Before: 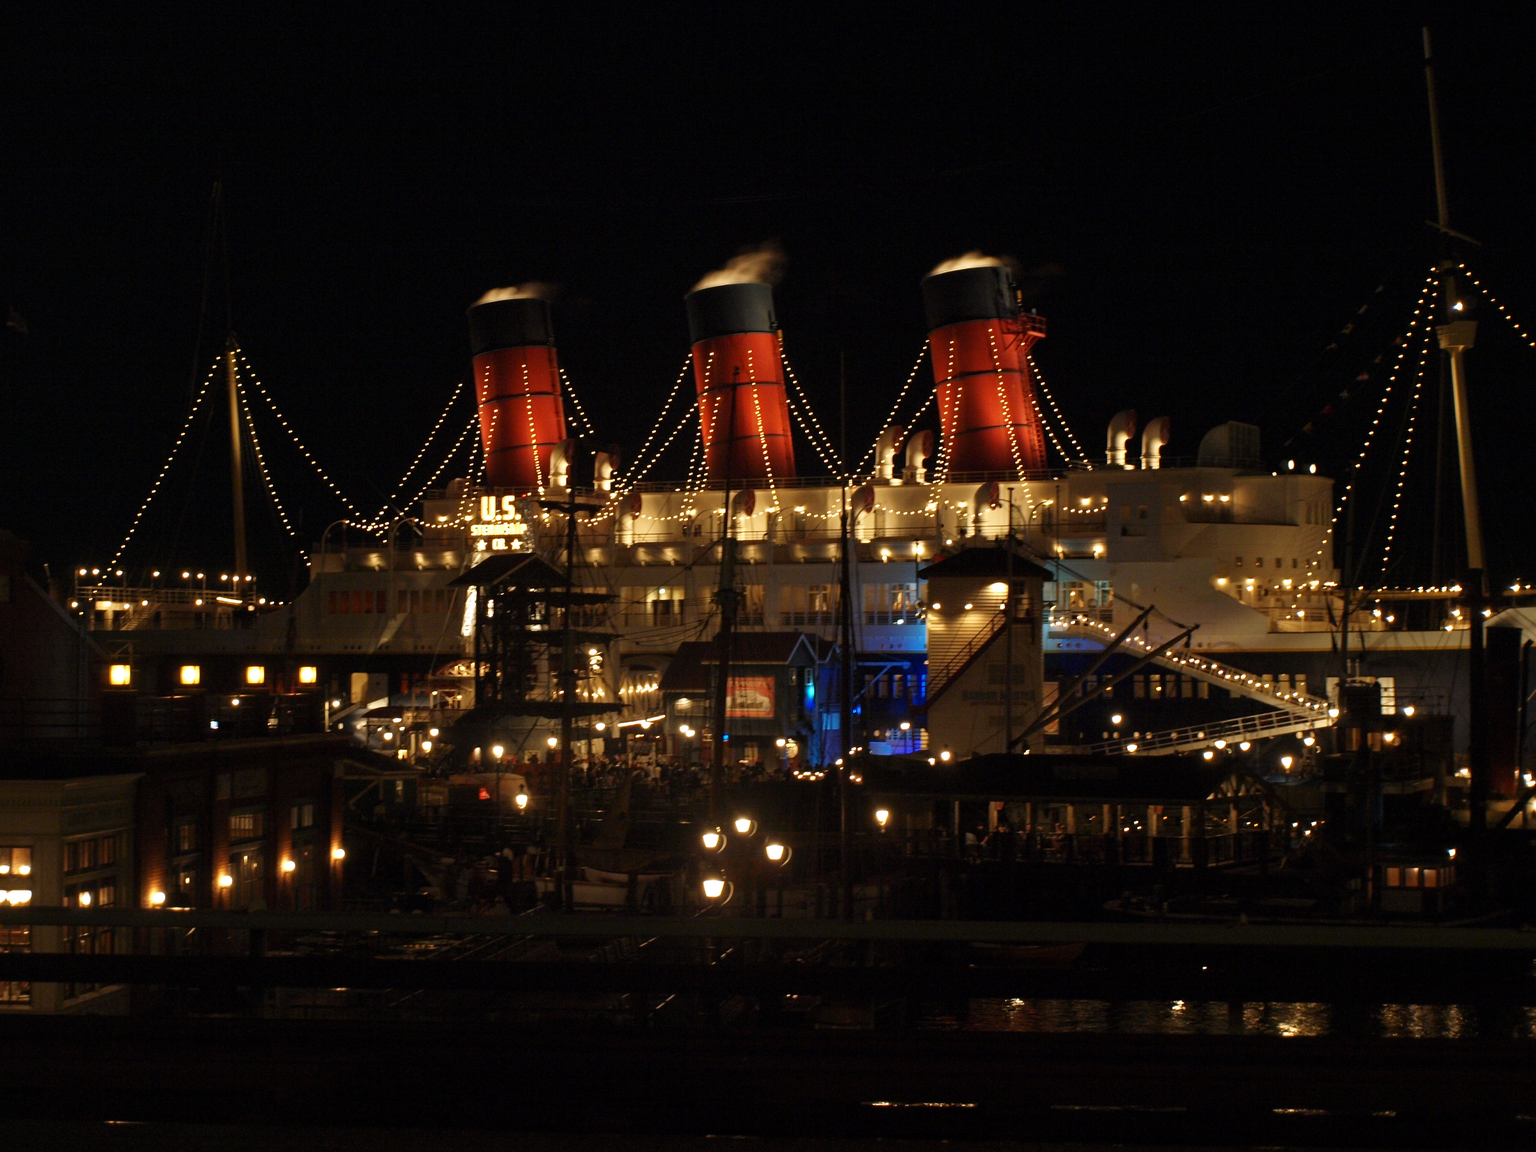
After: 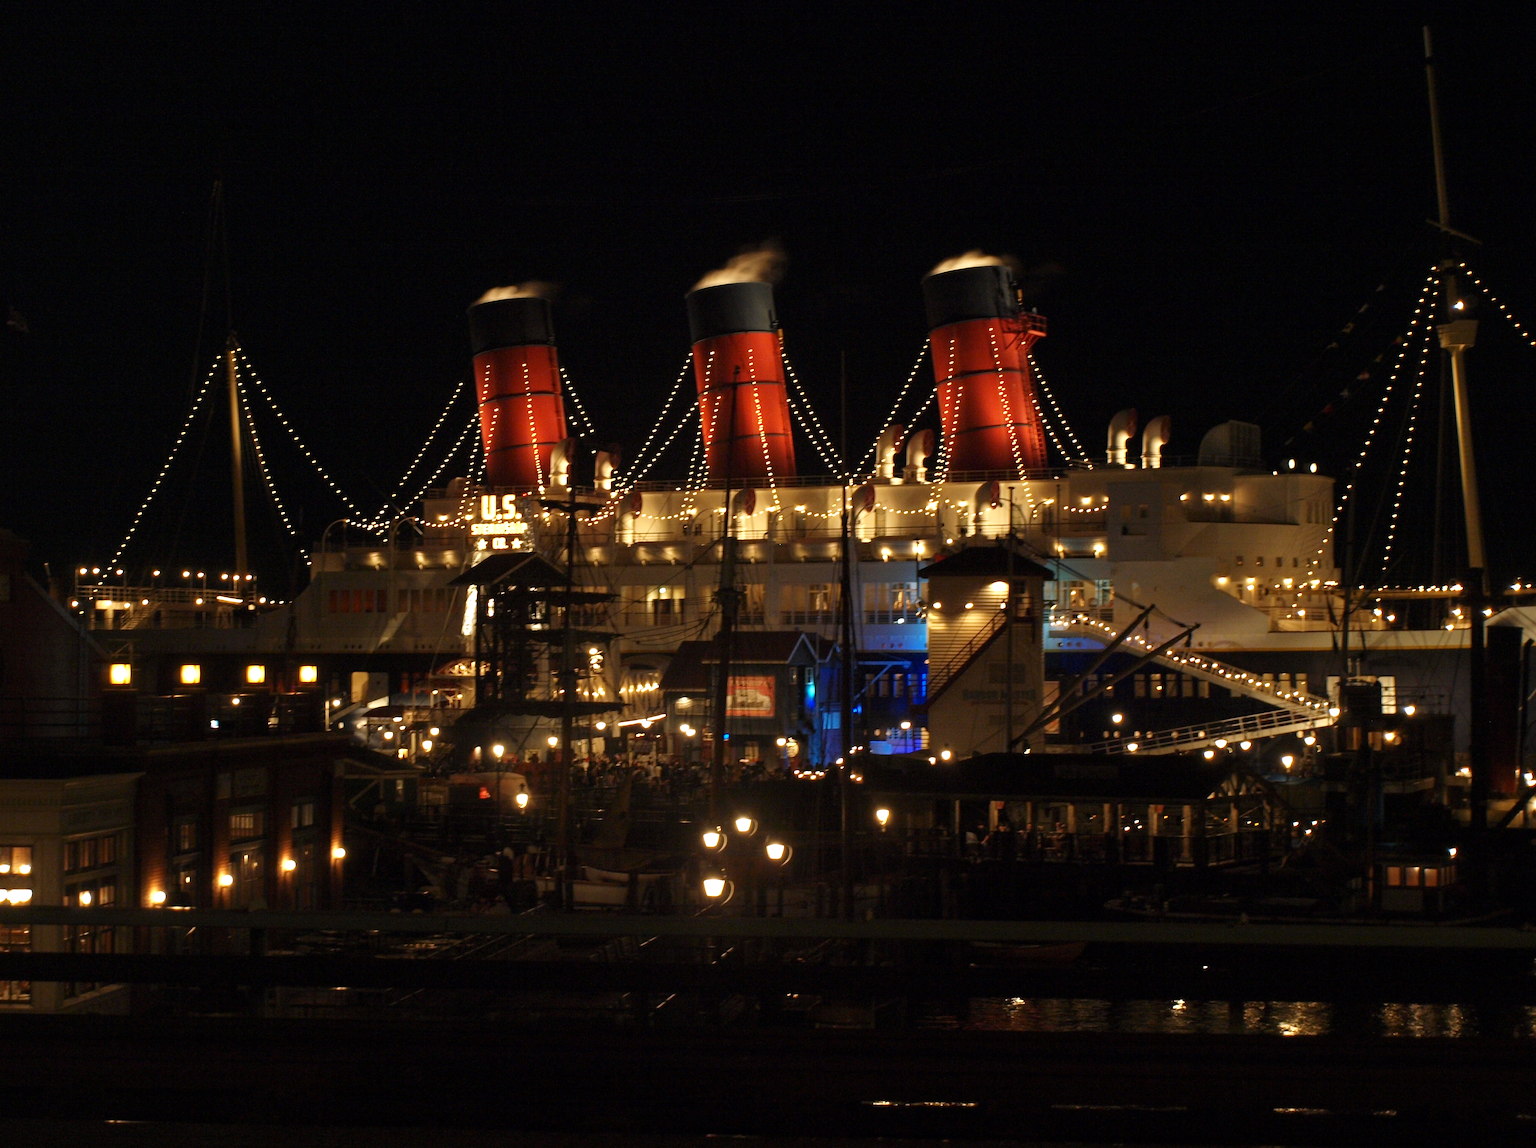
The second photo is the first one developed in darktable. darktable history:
crop: top 0.135%, bottom 0.164%
tone equalizer: edges refinement/feathering 500, mask exposure compensation -1.57 EV, preserve details no
exposure: exposure 0.196 EV, compensate highlight preservation false
